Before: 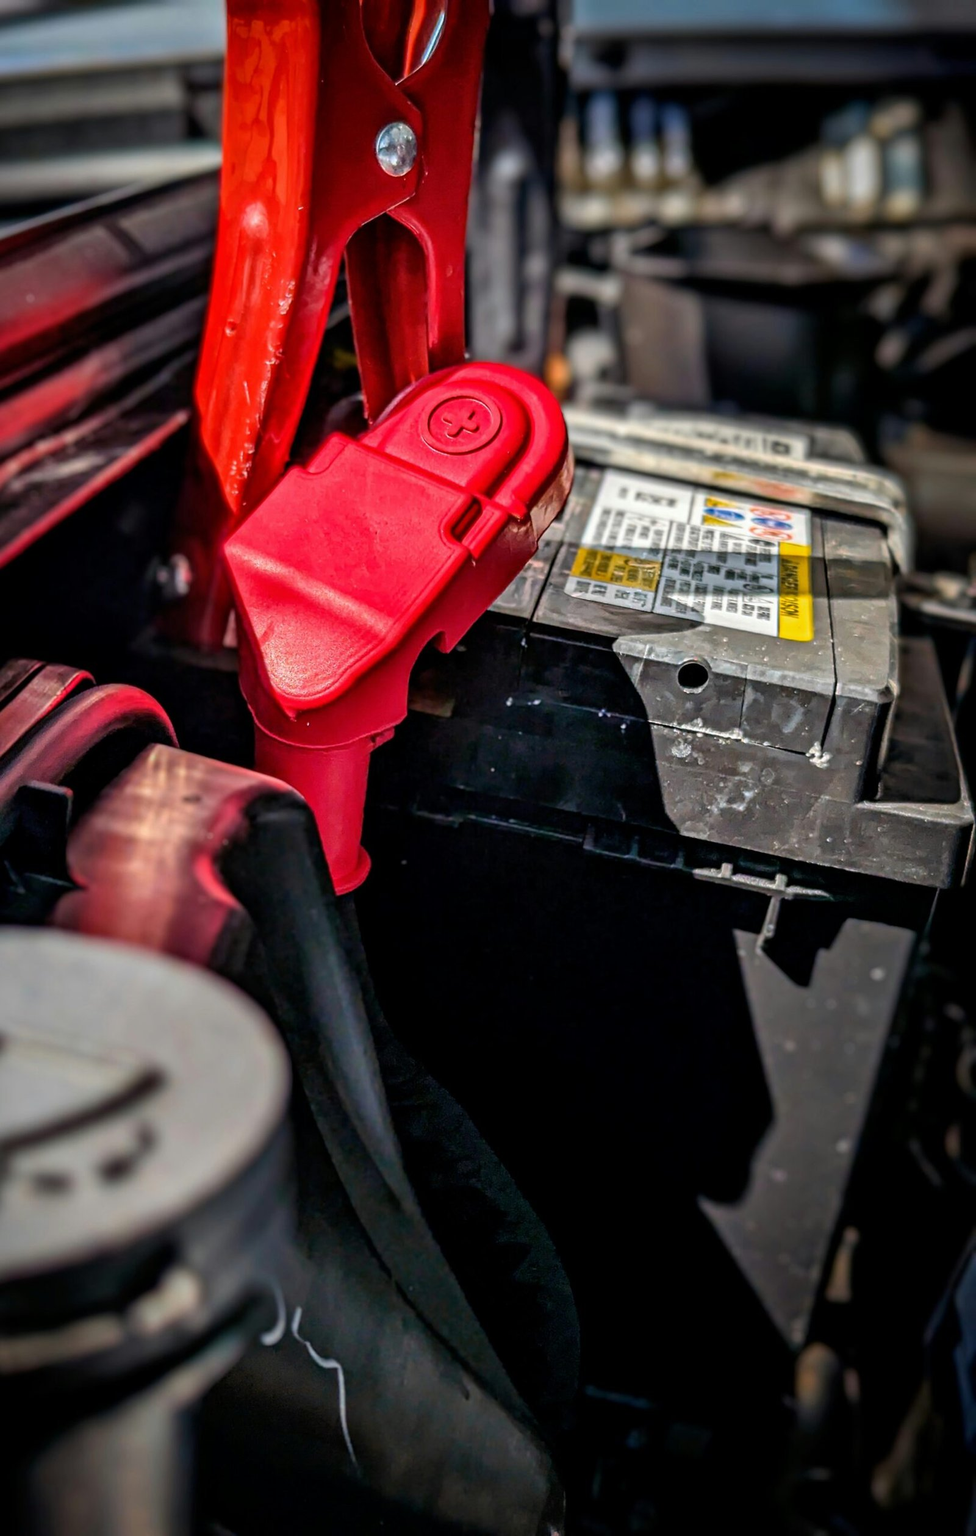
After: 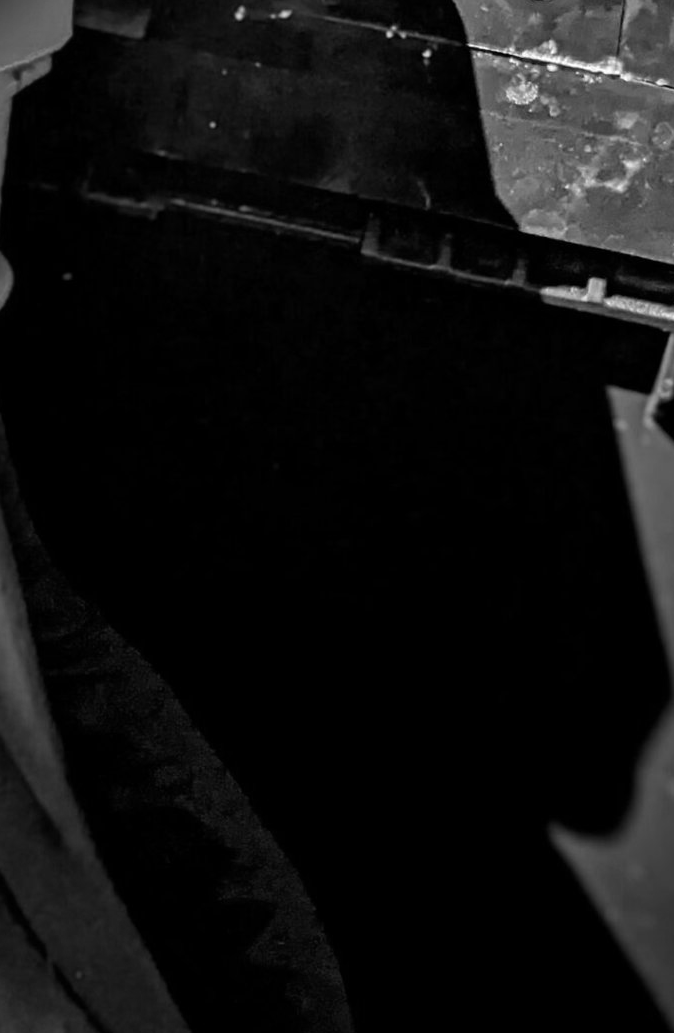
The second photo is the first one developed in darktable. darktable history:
crop: left 37.221%, top 45.169%, right 20.63%, bottom 13.777%
monochrome: a 16.01, b -2.65, highlights 0.52
